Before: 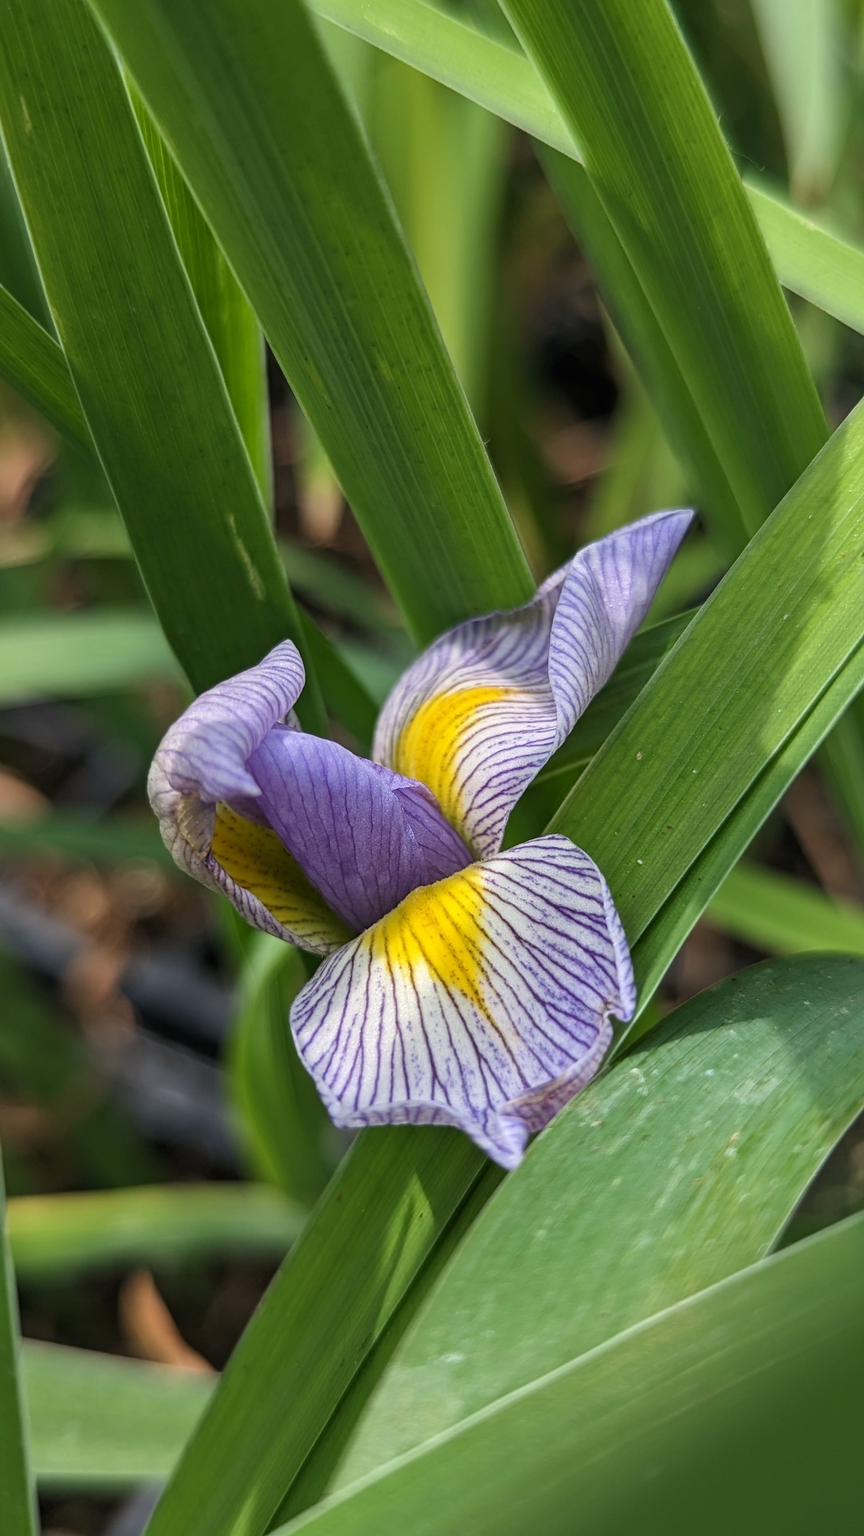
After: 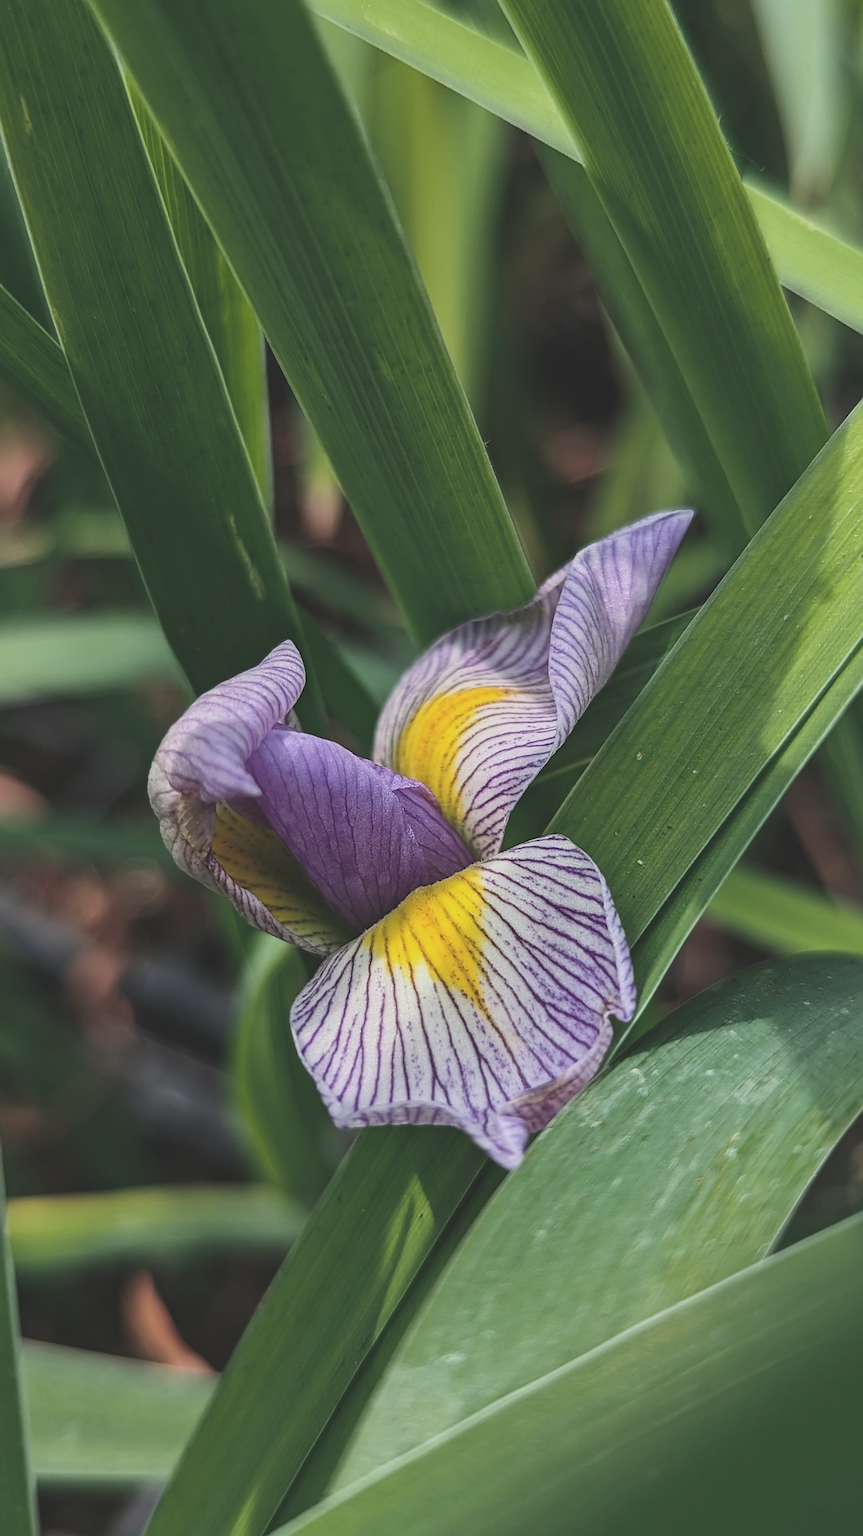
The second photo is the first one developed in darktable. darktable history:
sharpen: on, module defaults
tone curve: curves: ch0 [(0, 0.023) (0.217, 0.19) (0.754, 0.801) (1, 0.977)]; ch1 [(0, 0) (0.392, 0.398) (0.5, 0.5) (0.521, 0.528) (0.56, 0.577) (1, 1)]; ch2 [(0, 0) (0.5, 0.5) (0.579, 0.561) (0.65, 0.657) (1, 1)], color space Lab, independent channels, preserve colors none
exposure: black level correction -0.037, exposure -0.496 EV, compensate highlight preservation false
